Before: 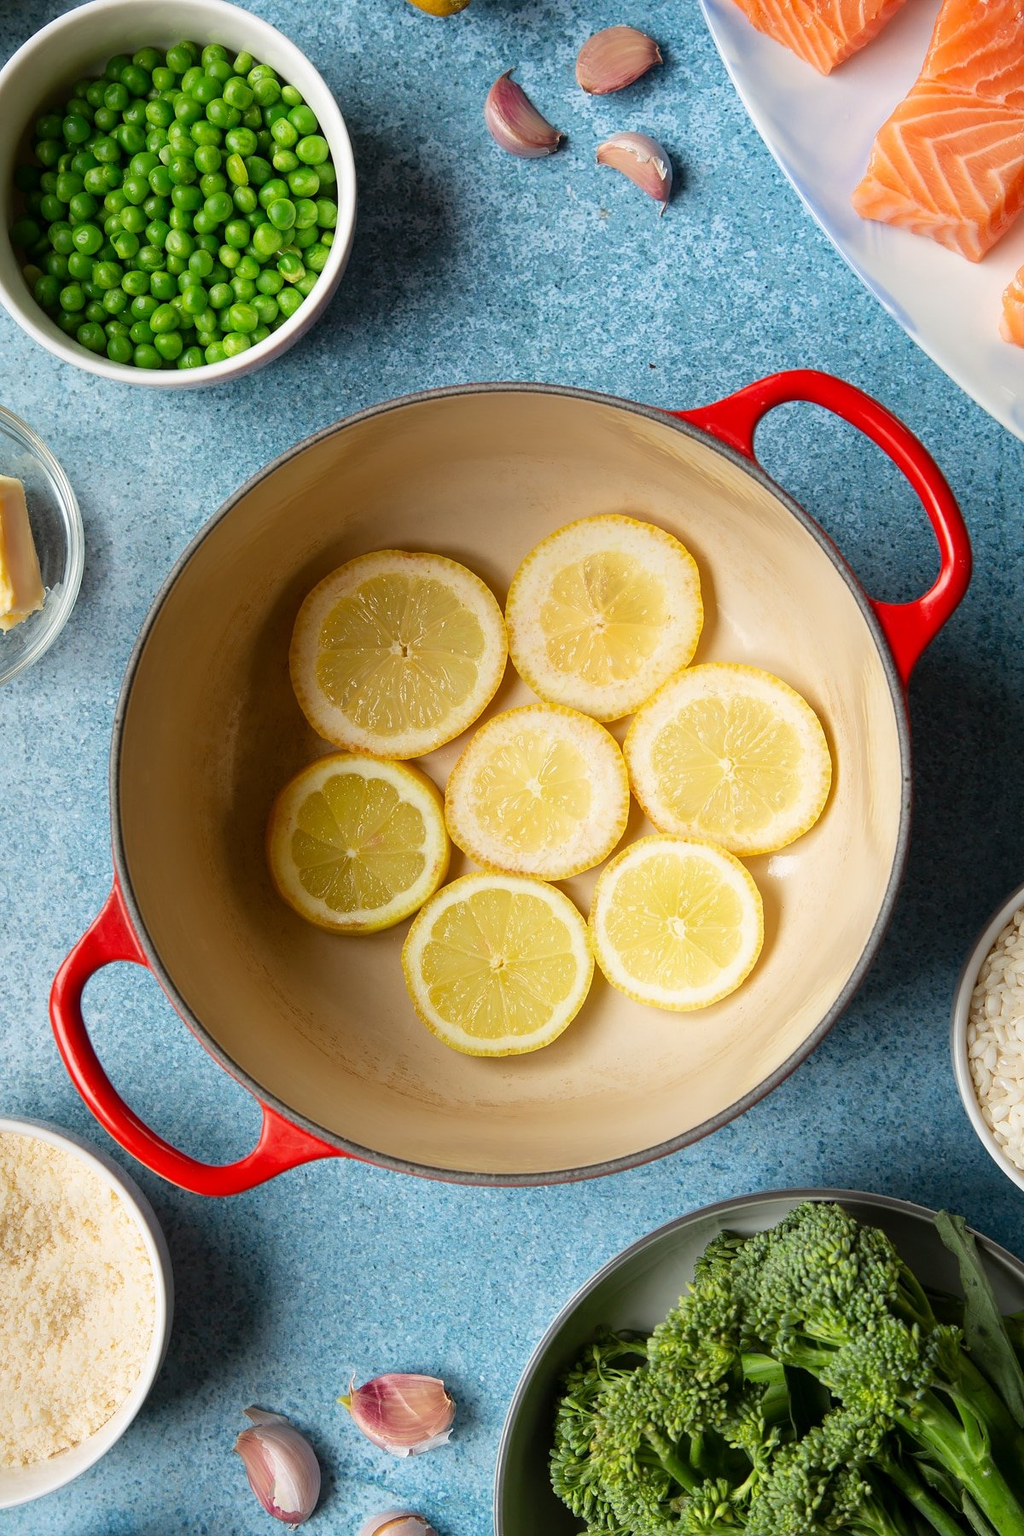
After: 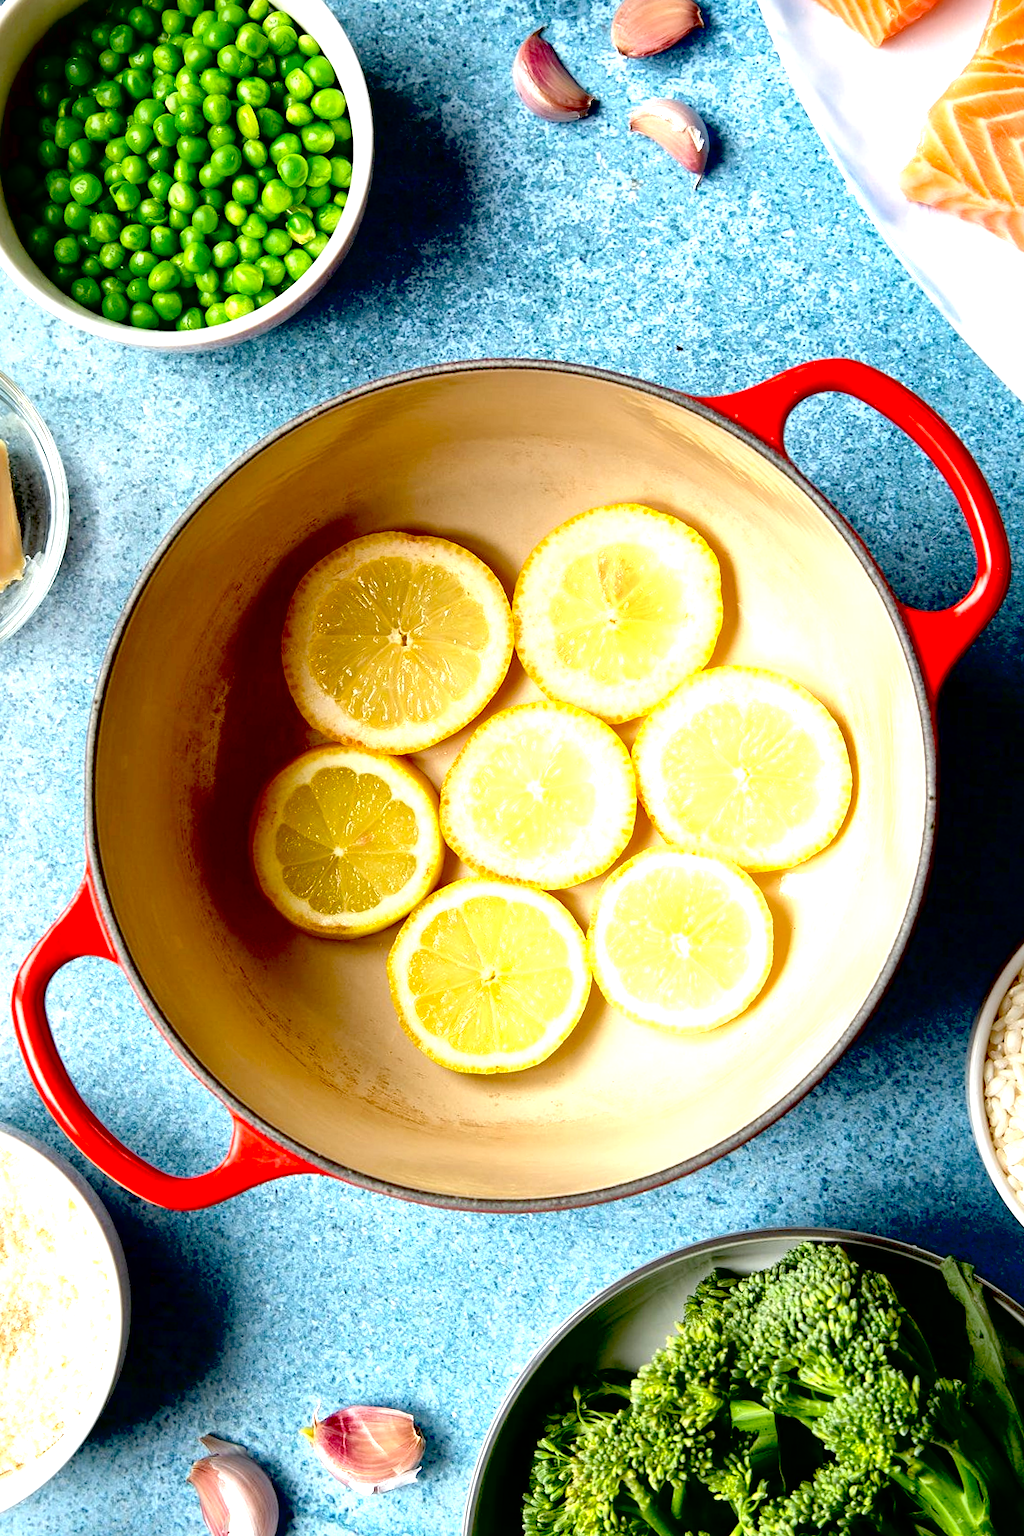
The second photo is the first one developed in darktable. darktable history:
crop and rotate: angle -2.38°
exposure: black level correction 0.035, exposure 0.9 EV, compensate highlight preservation false
local contrast: mode bilateral grid, contrast 20, coarseness 50, detail 144%, midtone range 0.2
